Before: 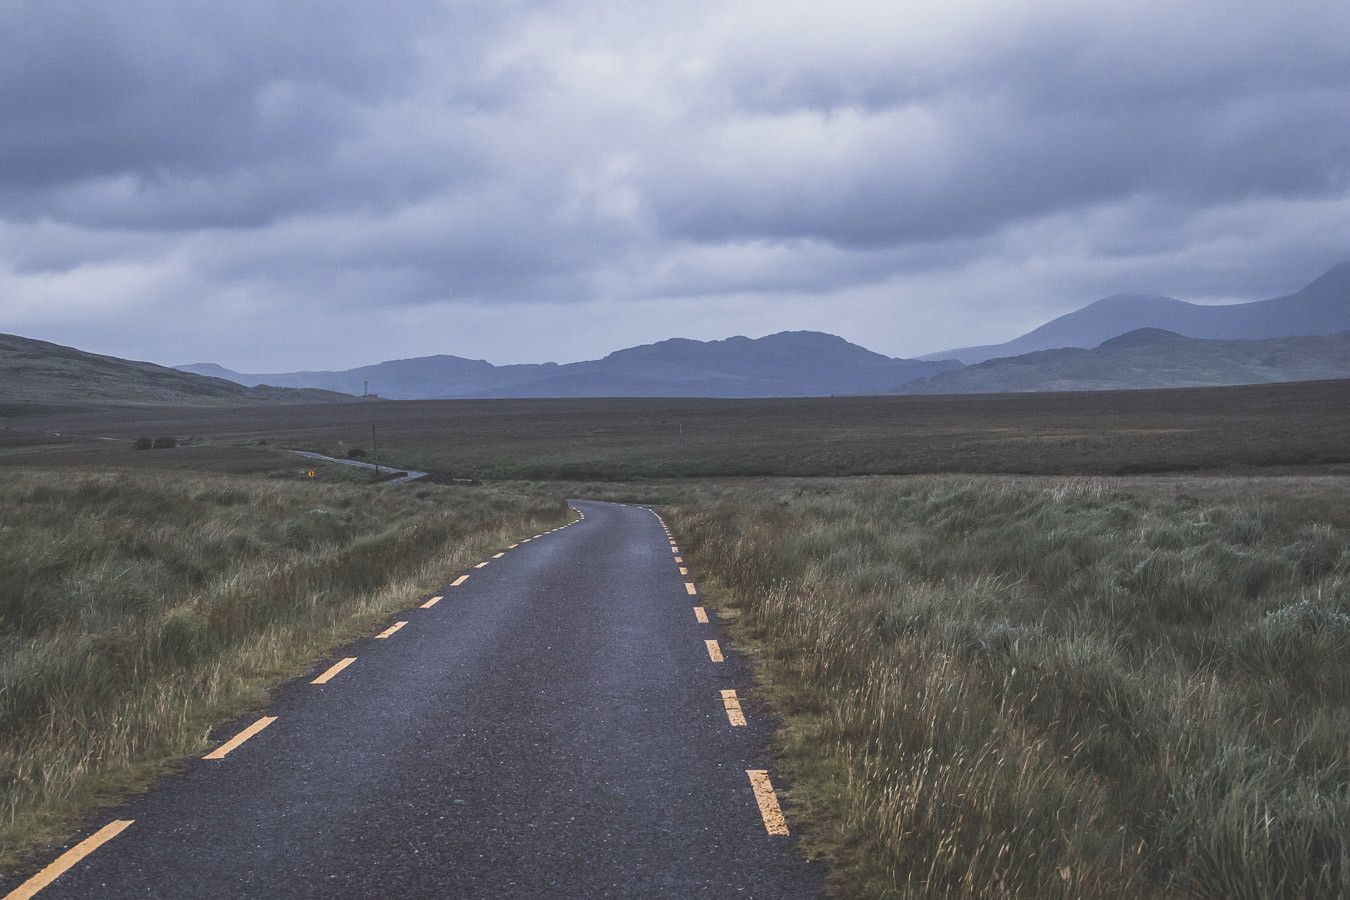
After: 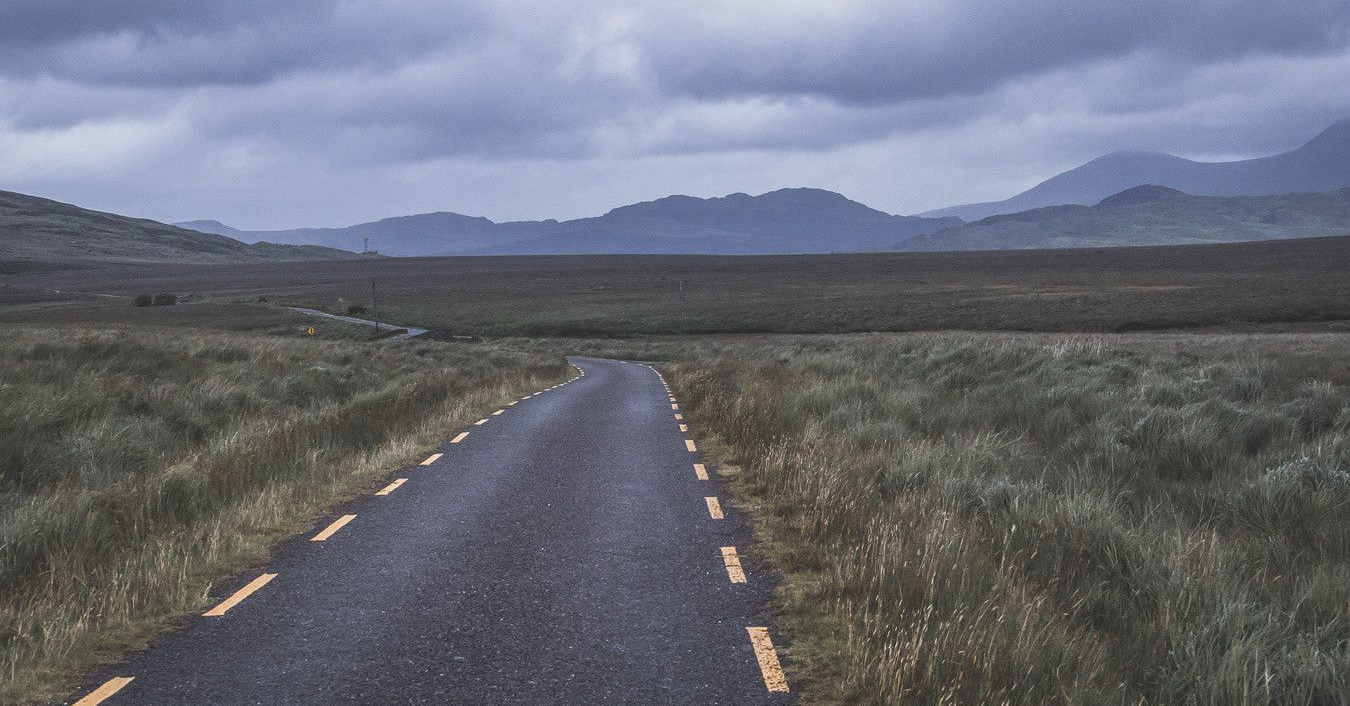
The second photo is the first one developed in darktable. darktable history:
local contrast: highlights 100%, shadows 98%, detail 131%, midtone range 0.2
crop and rotate: top 15.994%, bottom 5.534%
